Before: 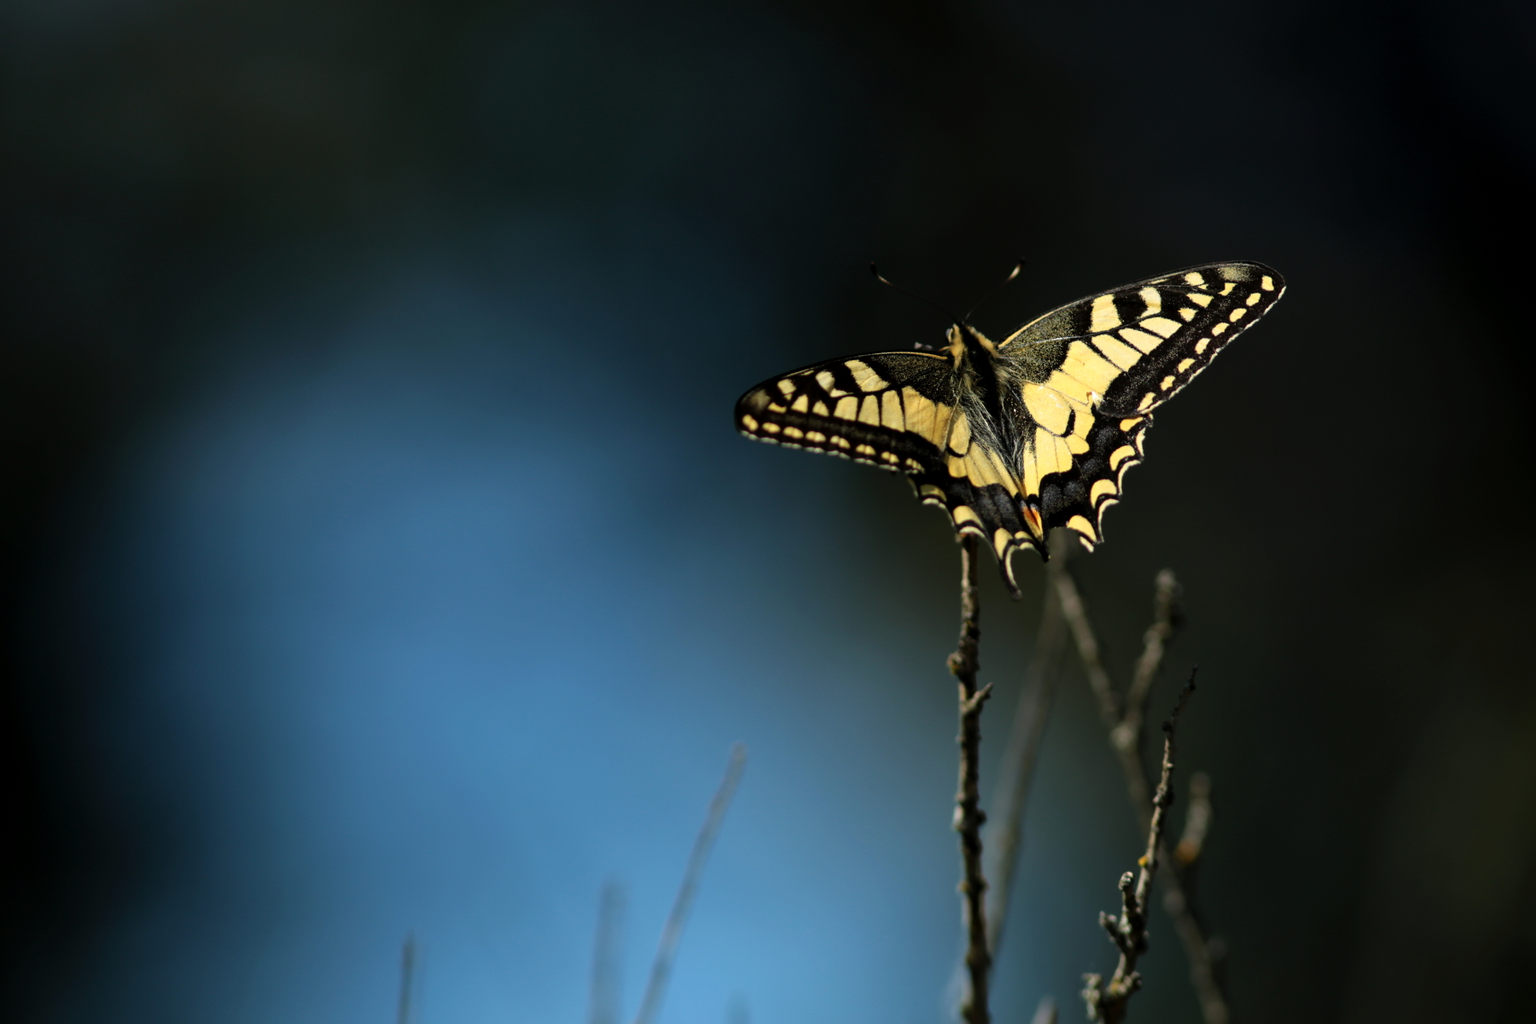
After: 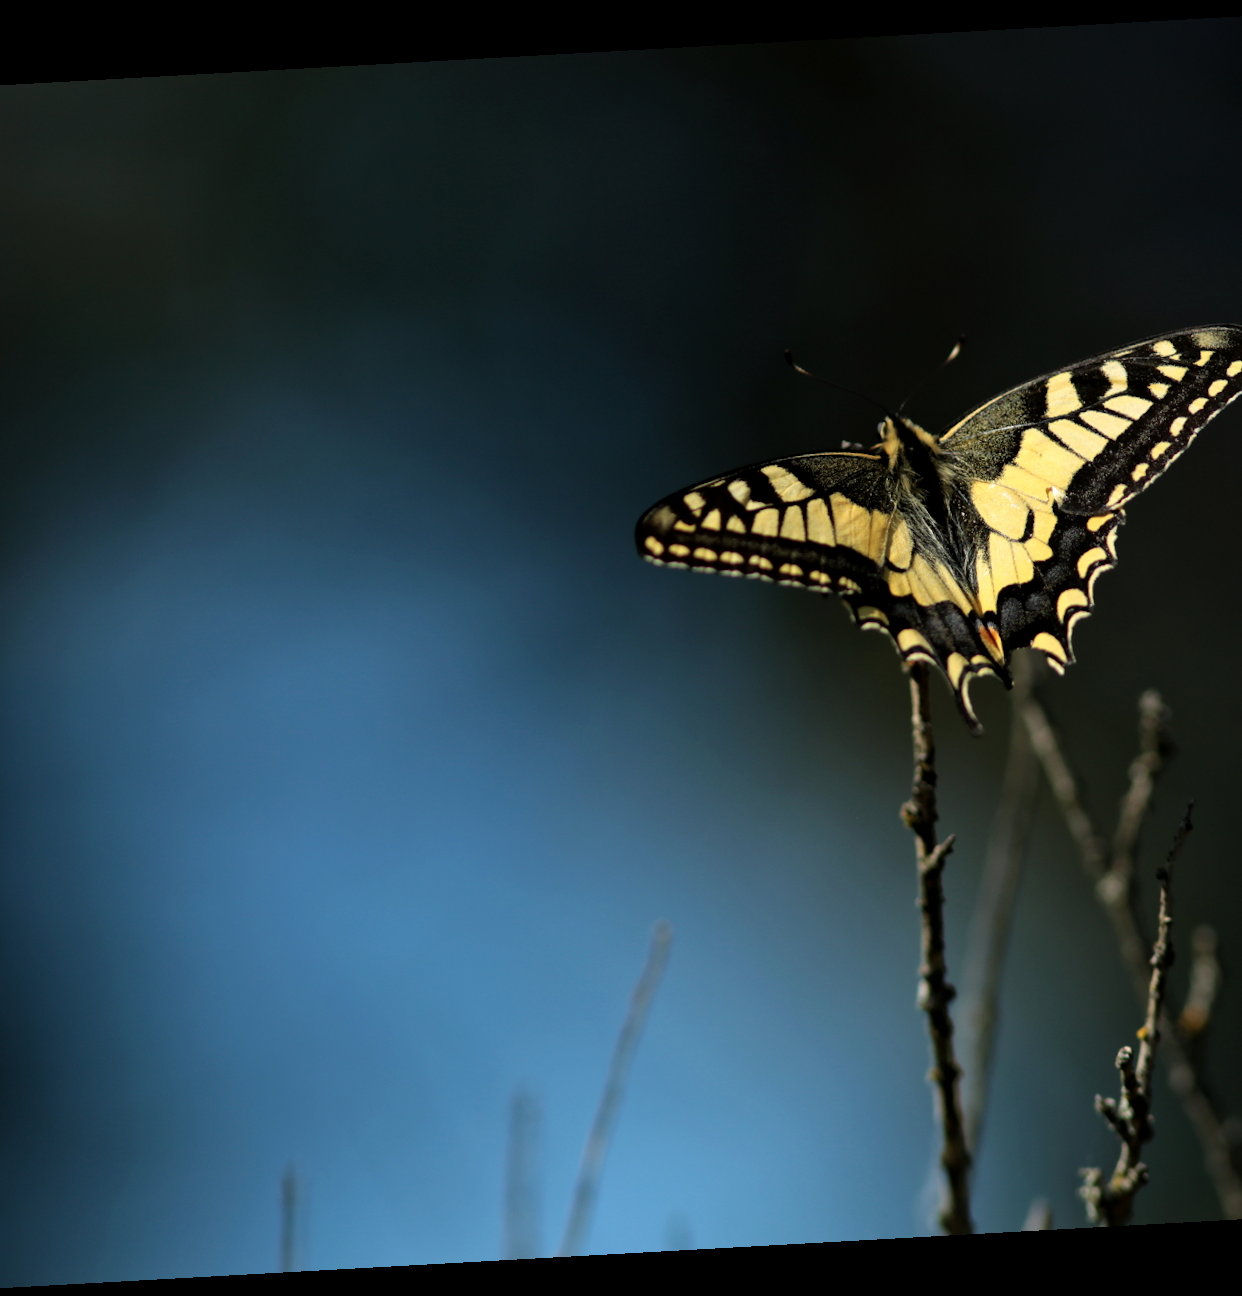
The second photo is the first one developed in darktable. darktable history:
exposure: exposure -0.021 EV, compensate highlight preservation false
crop and rotate: left 13.537%, right 19.796%
local contrast: mode bilateral grid, contrast 28, coarseness 16, detail 115%, midtone range 0.2
rotate and perspective: rotation -3.18°, automatic cropping off
